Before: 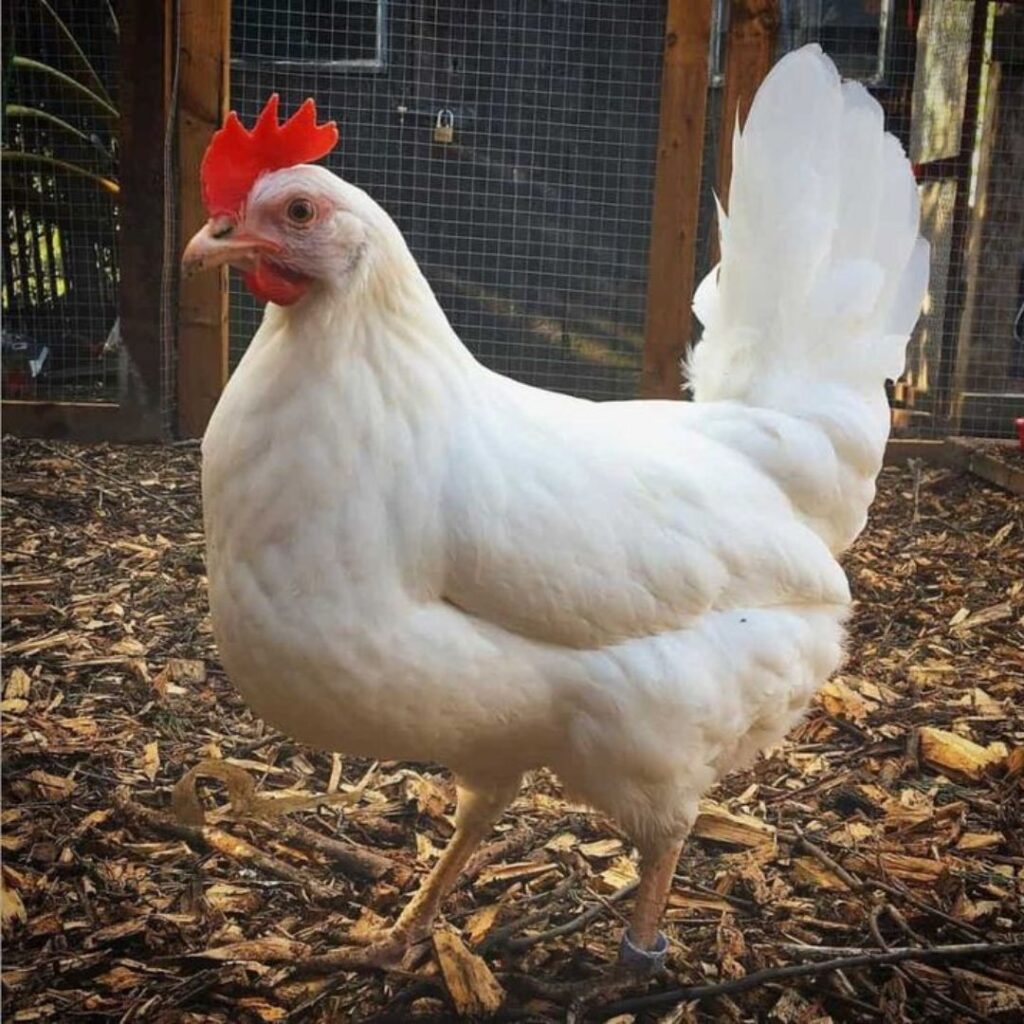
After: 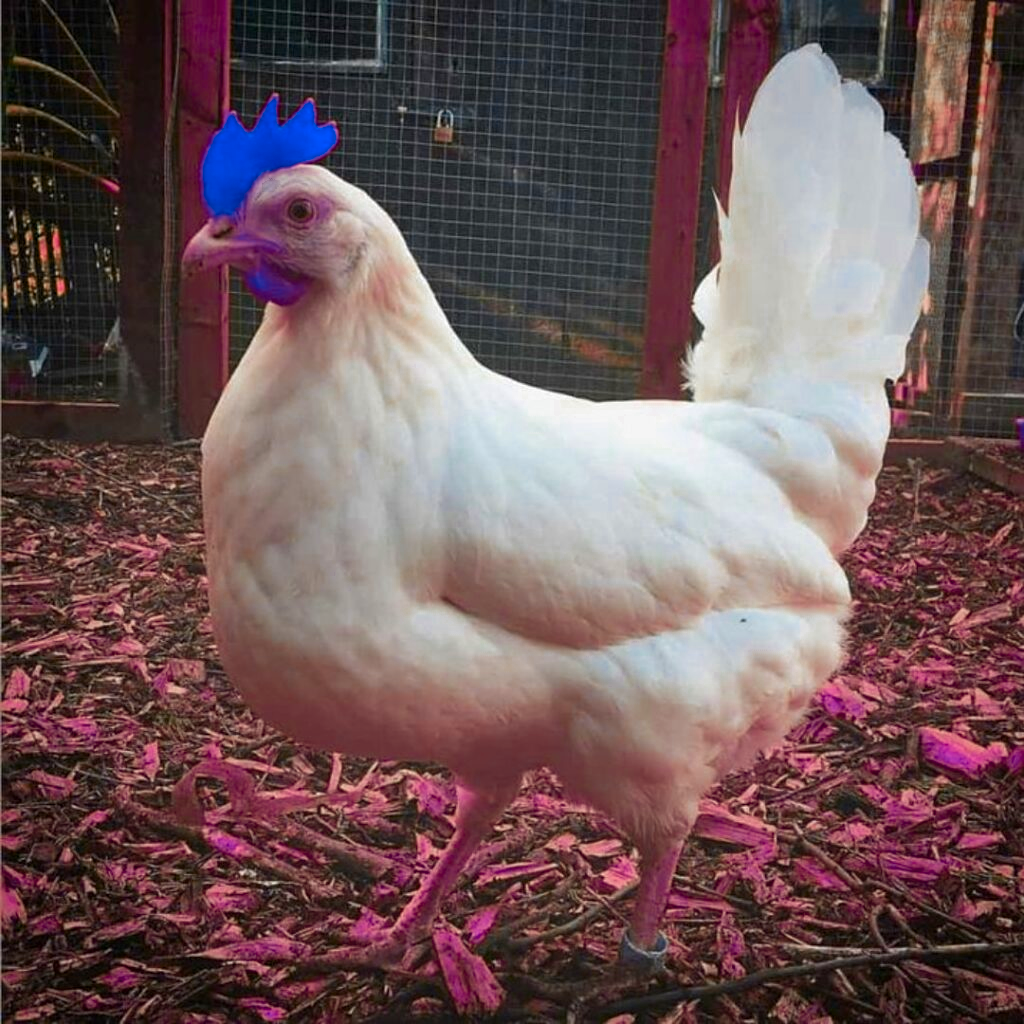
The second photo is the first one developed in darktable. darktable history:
color zones: curves: ch0 [(0.826, 0.353)]; ch1 [(0.242, 0.647) (0.889, 0.342)]; ch2 [(0.246, 0.089) (0.969, 0.068)]
sharpen: amount 0.208
